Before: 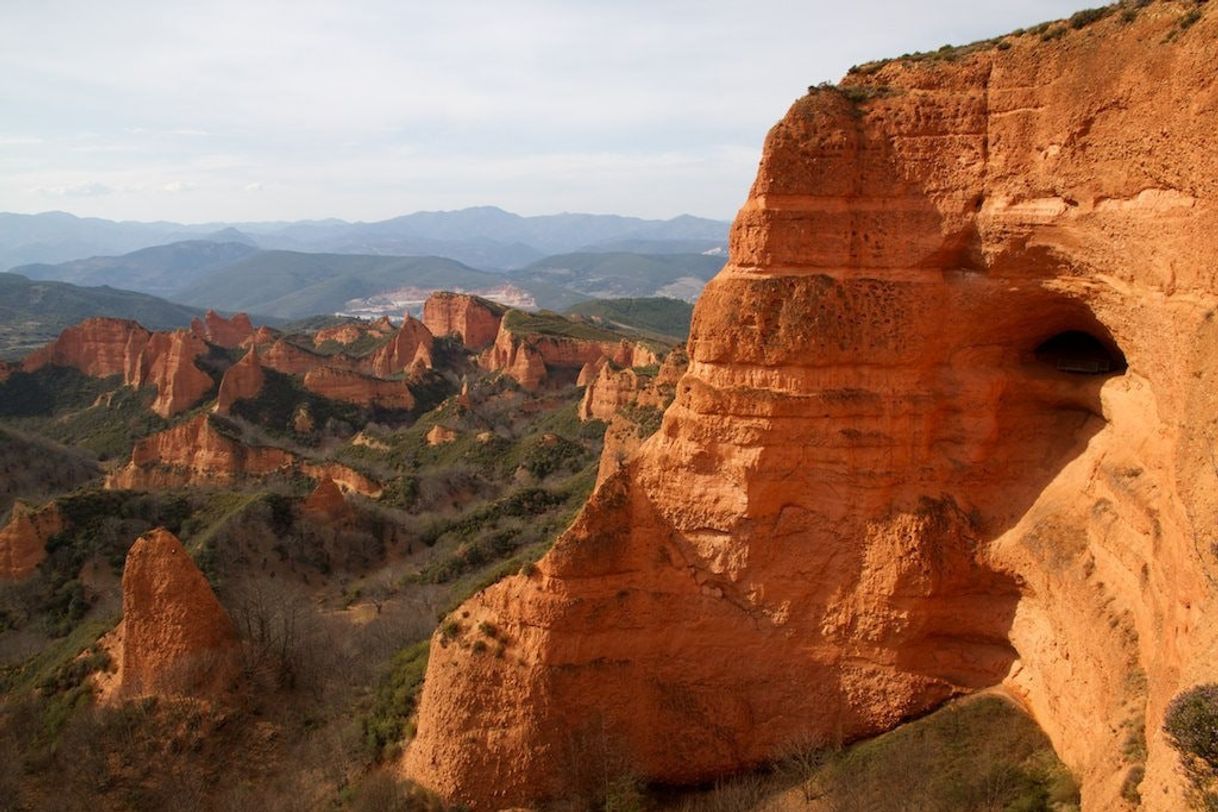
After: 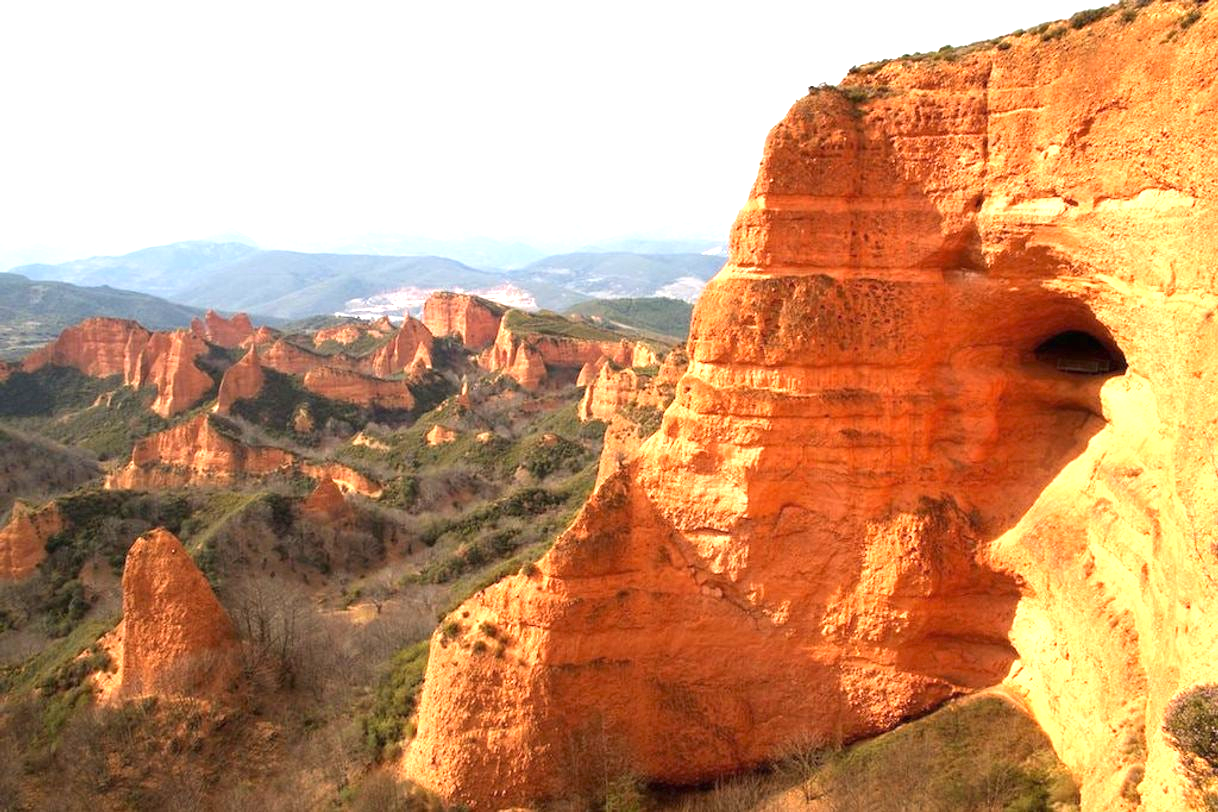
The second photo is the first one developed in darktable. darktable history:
exposure: black level correction 0, exposure 1.481 EV, compensate highlight preservation false
